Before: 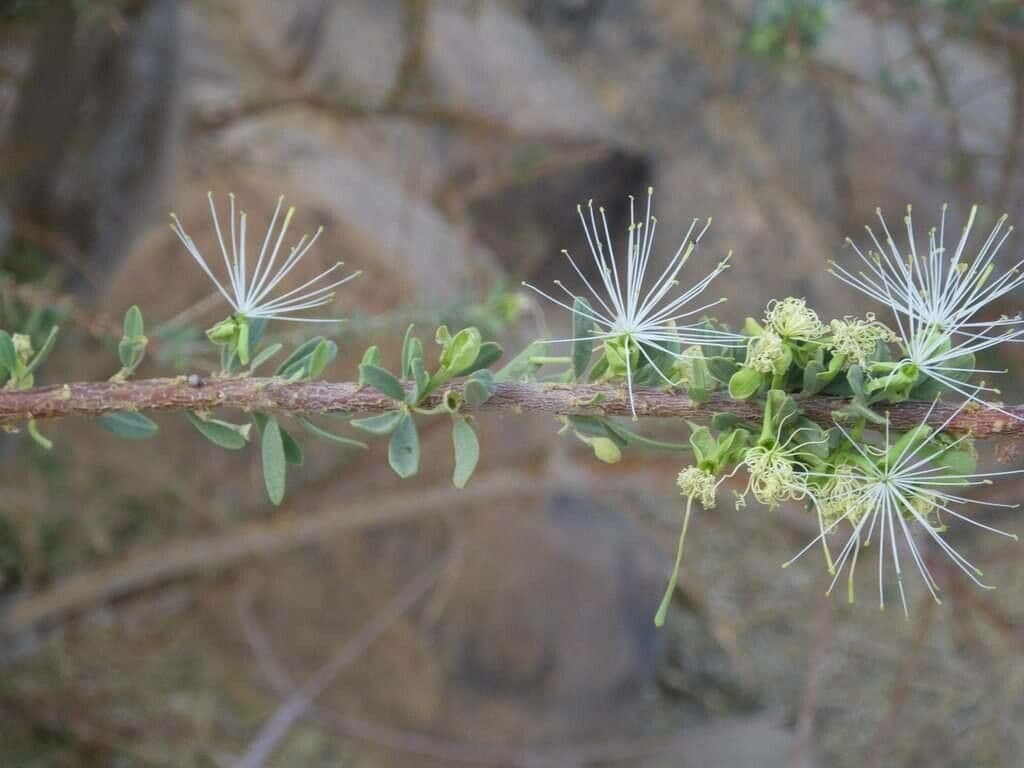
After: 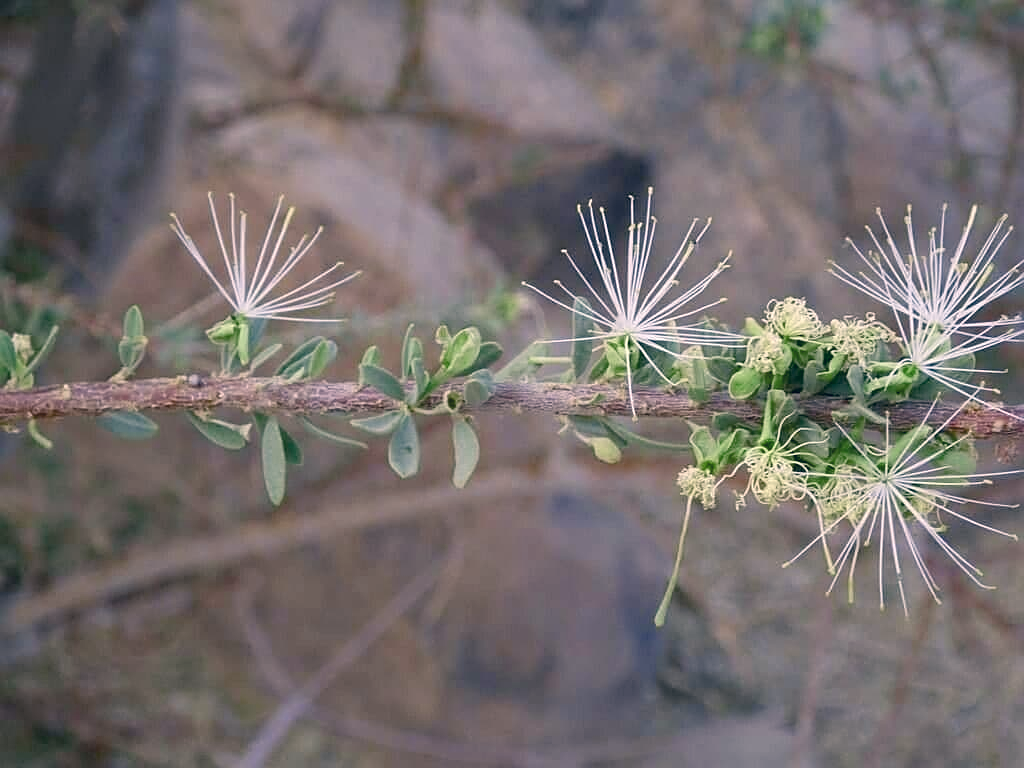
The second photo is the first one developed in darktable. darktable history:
color zones: curves: ch2 [(0, 0.5) (0.143, 0.517) (0.286, 0.571) (0.429, 0.522) (0.571, 0.5) (0.714, 0.5) (0.857, 0.5) (1, 0.5)]
color correction: highlights a* 13.69, highlights b* 6.11, shadows a* -5.85, shadows b* -15.45, saturation 0.832
sharpen: on, module defaults
color balance rgb: shadows lift › hue 85.1°, perceptual saturation grading › global saturation 20%, perceptual saturation grading › highlights -24.771%, perceptual saturation grading › shadows 25.377%, saturation formula JzAzBz (2021)
